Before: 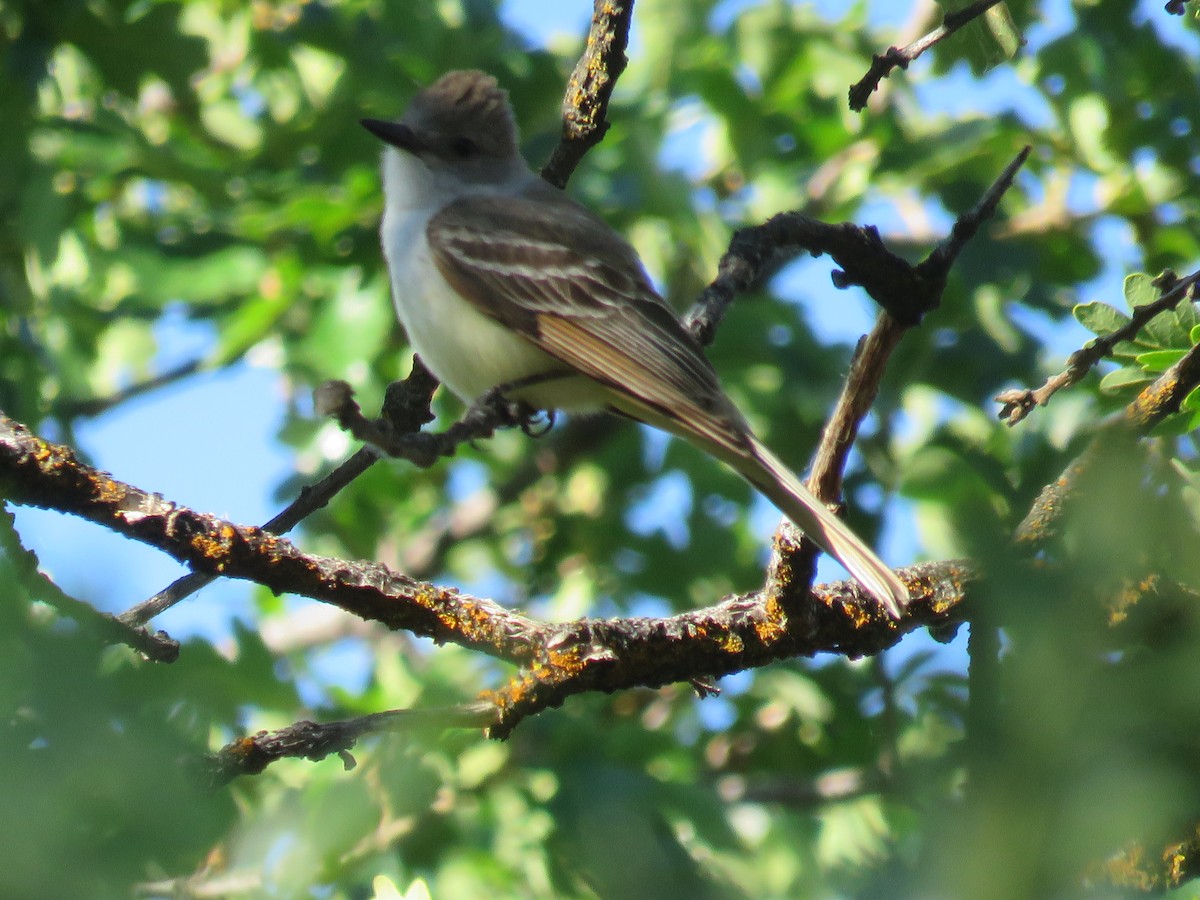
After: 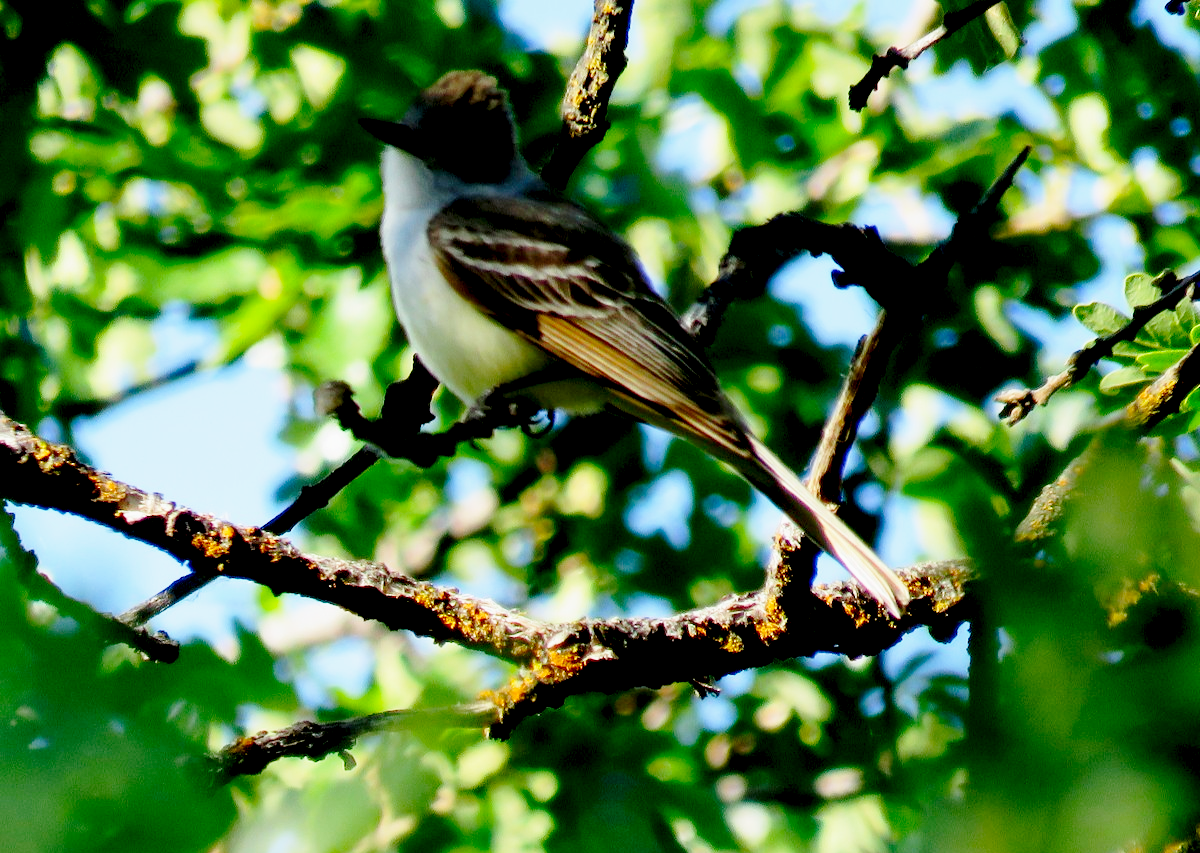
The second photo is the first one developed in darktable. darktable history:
crop and rotate: top 0.006%, bottom 5.13%
exposure: black level correction 0.045, exposure -0.23 EV, compensate exposure bias true, compensate highlight preservation false
base curve: curves: ch0 [(0, 0) (0.028, 0.03) (0.121, 0.232) (0.46, 0.748) (0.859, 0.968) (1, 1)], preserve colors none
tone equalizer: -7 EV 0.121 EV
